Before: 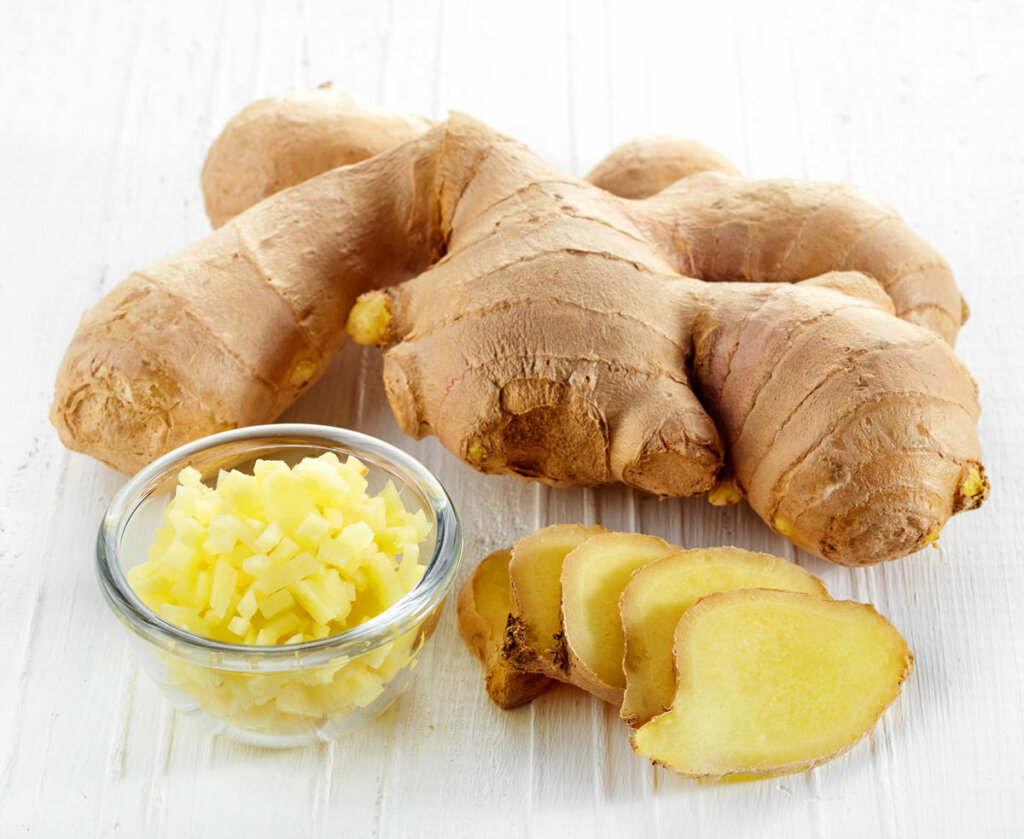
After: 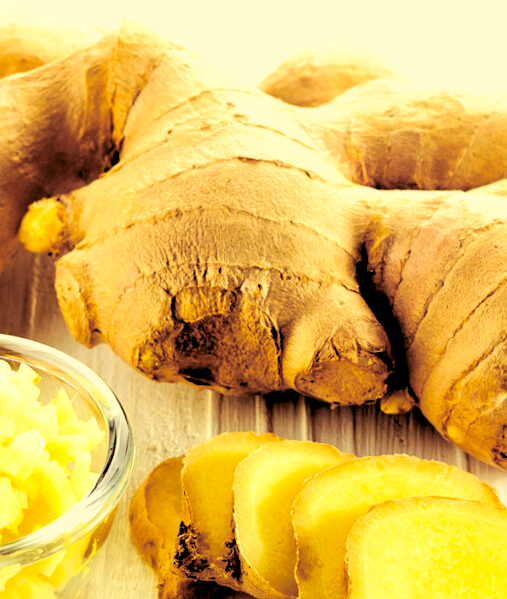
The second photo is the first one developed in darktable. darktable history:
split-toning: on, module defaults
color correction: highlights a* 0.162, highlights b* 29.53, shadows a* -0.162, shadows b* 21.09
filmic rgb: middle gray luminance 13.55%, black relative exposure -1.97 EV, white relative exposure 3.1 EV, threshold 6 EV, target black luminance 0%, hardness 1.79, latitude 59.23%, contrast 1.728, highlights saturation mix 5%, shadows ↔ highlights balance -37.52%, add noise in highlights 0, color science v3 (2019), use custom middle-gray values true, iterations of high-quality reconstruction 0, contrast in highlights soft, enable highlight reconstruction true
crop: left 32.075%, top 10.976%, right 18.355%, bottom 17.596%
